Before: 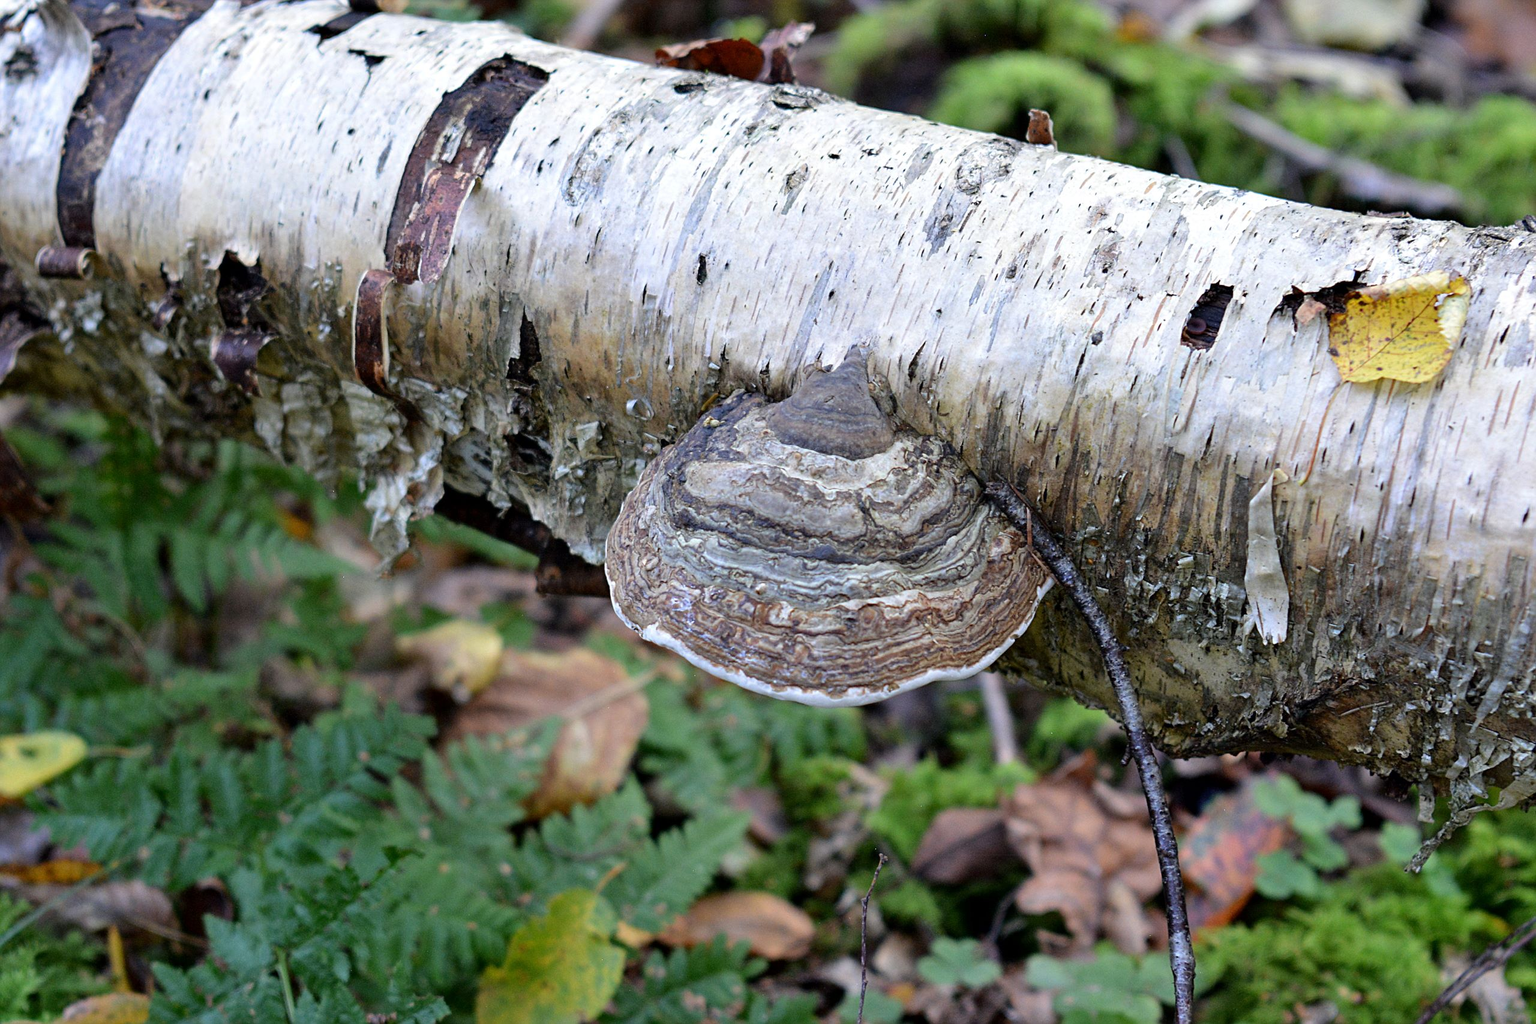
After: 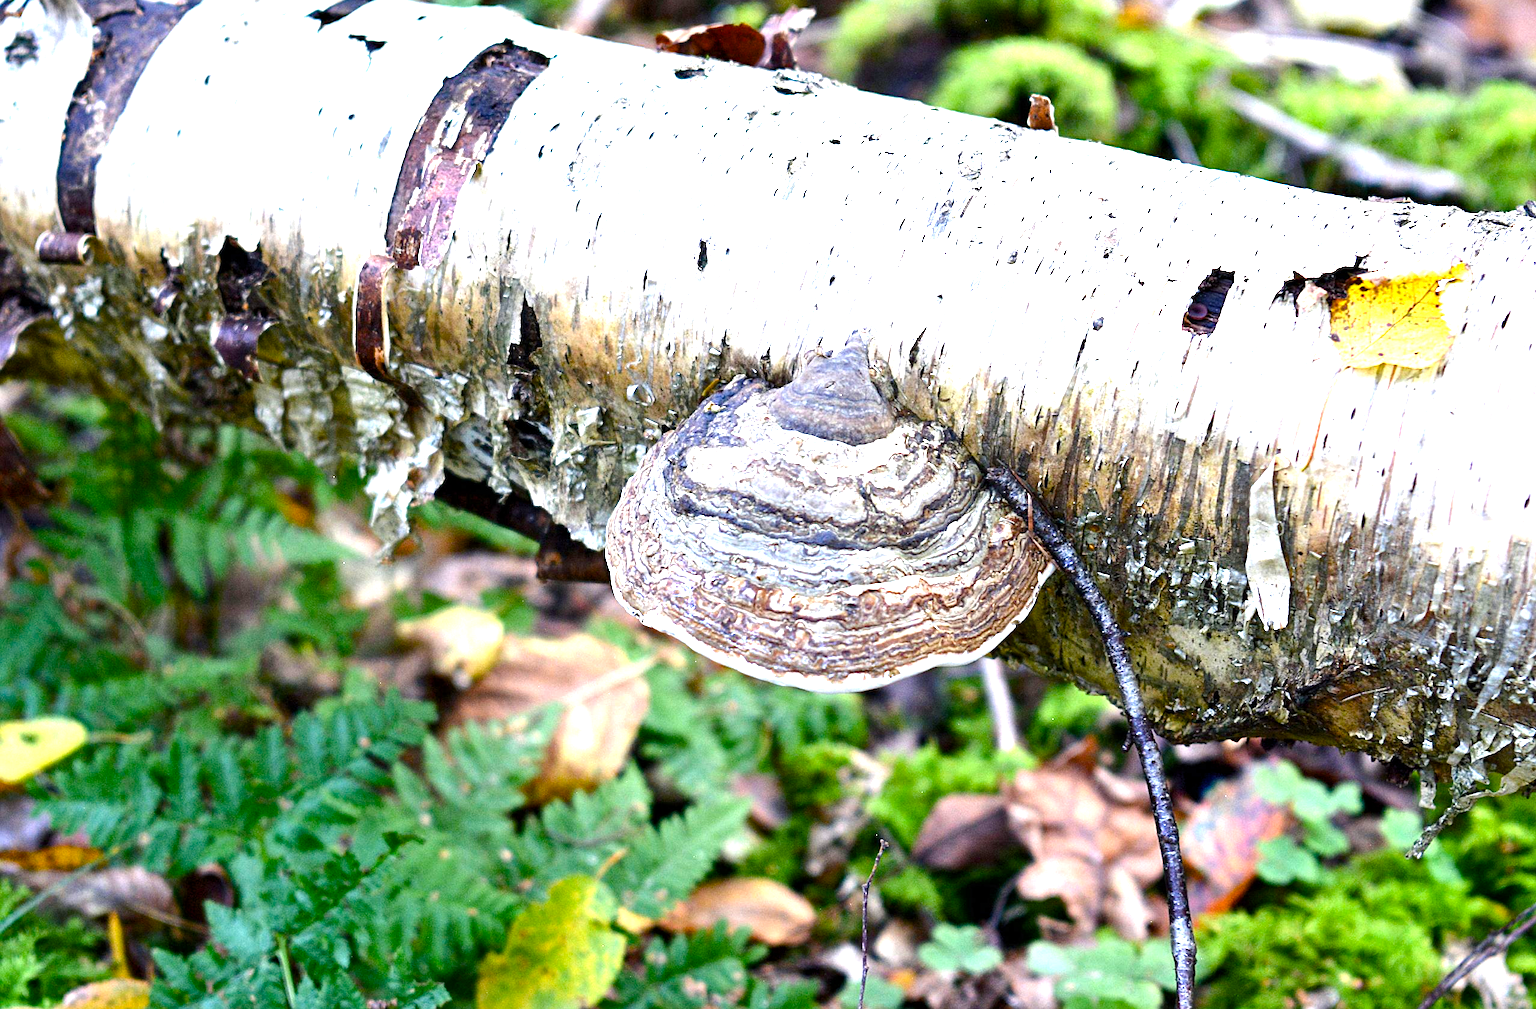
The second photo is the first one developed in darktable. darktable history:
color balance rgb: shadows lift › chroma 2.047%, shadows lift › hue 249.32°, perceptual saturation grading › global saturation 20%, perceptual saturation grading › highlights -25.246%, perceptual saturation grading › shadows 49.589%, perceptual brilliance grading › global brilliance -4.685%, perceptual brilliance grading › highlights 24.496%, perceptual brilliance grading › mid-tones 7.368%, perceptual brilliance grading › shadows -4.606%, global vibrance 20%
exposure: exposure 0.939 EV, compensate exposure bias true, compensate highlight preservation false
crop: top 1.517%, right 0.056%
